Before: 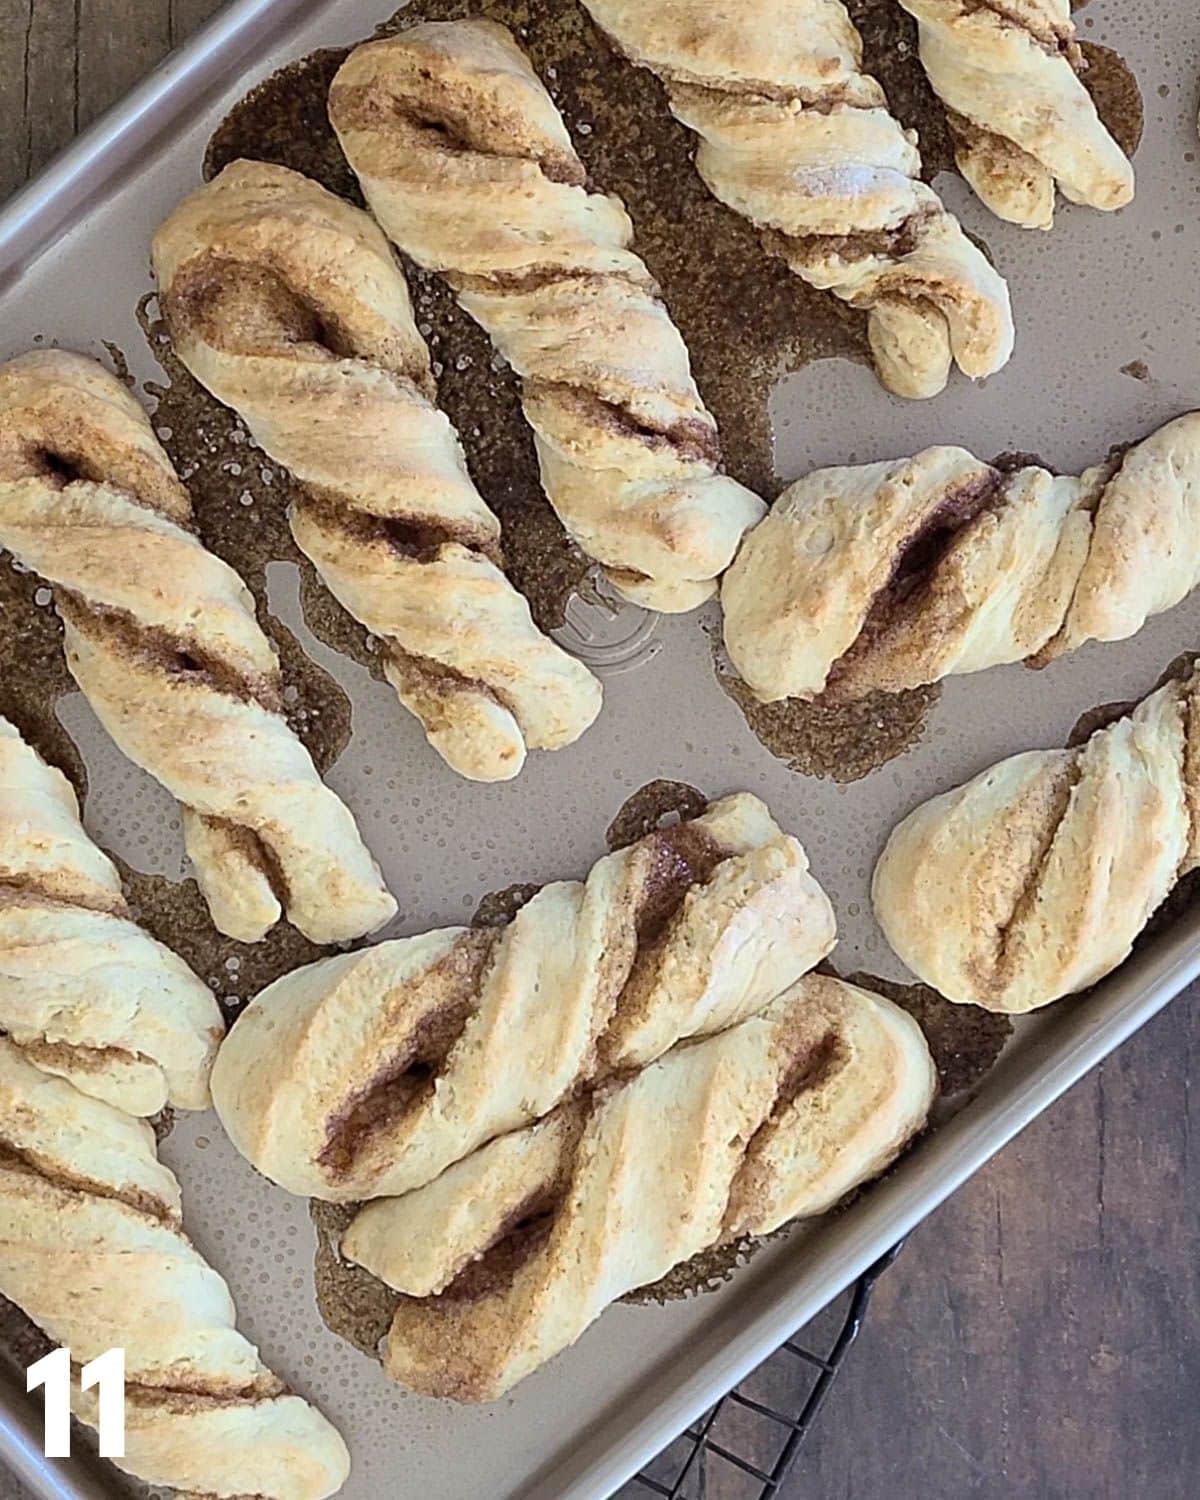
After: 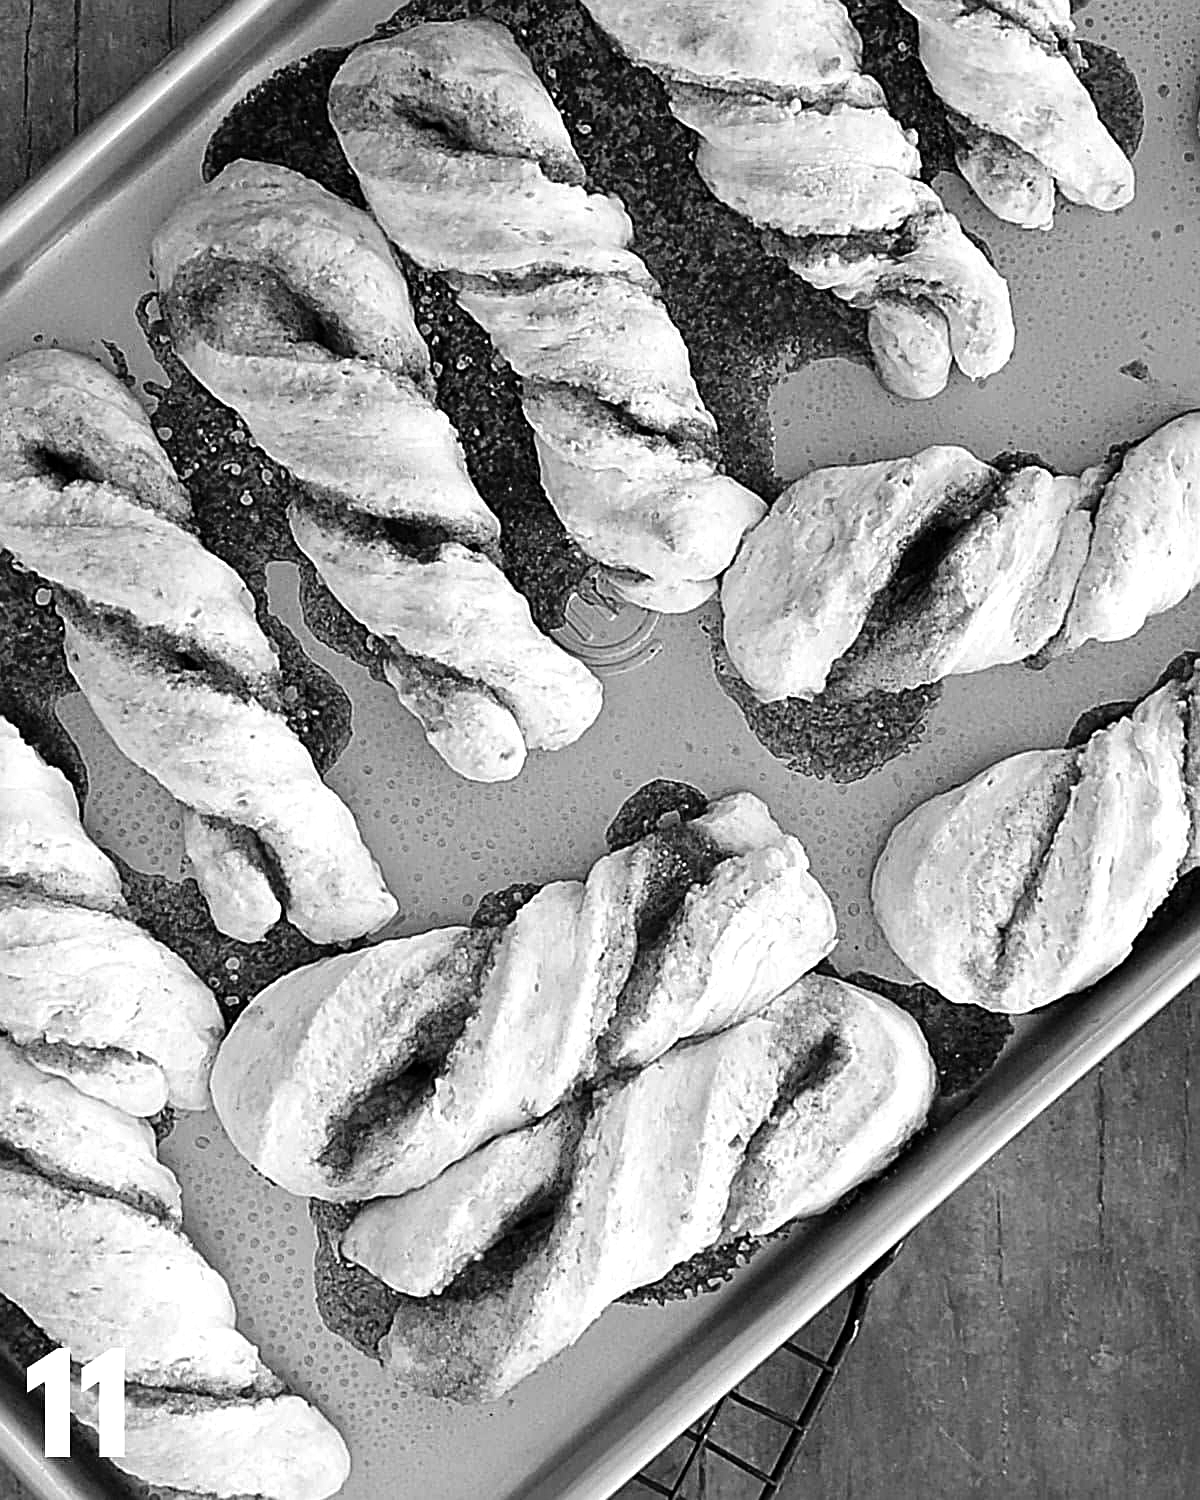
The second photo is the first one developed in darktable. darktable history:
sharpen: radius 1.967
tone curve: curves: ch0 [(0, 0) (0.003, 0.001) (0.011, 0.004) (0.025, 0.011) (0.044, 0.021) (0.069, 0.028) (0.1, 0.036) (0.136, 0.051) (0.177, 0.085) (0.224, 0.127) (0.277, 0.193) (0.335, 0.266) (0.399, 0.338) (0.468, 0.419) (0.543, 0.504) (0.623, 0.593) (0.709, 0.689) (0.801, 0.784) (0.898, 0.888) (1, 1)], preserve colors none
color balance rgb: linear chroma grading › shadows 10%, linear chroma grading › highlights 10%, linear chroma grading › global chroma 15%, linear chroma grading › mid-tones 15%, perceptual saturation grading › global saturation 40%, perceptual saturation grading › highlights -25%, perceptual saturation grading › mid-tones 35%, perceptual saturation grading › shadows 35%, perceptual brilliance grading › global brilliance 11.29%, global vibrance 11.29%
color correction: saturation 1.11
monochrome: on, module defaults
white balance: emerald 1
